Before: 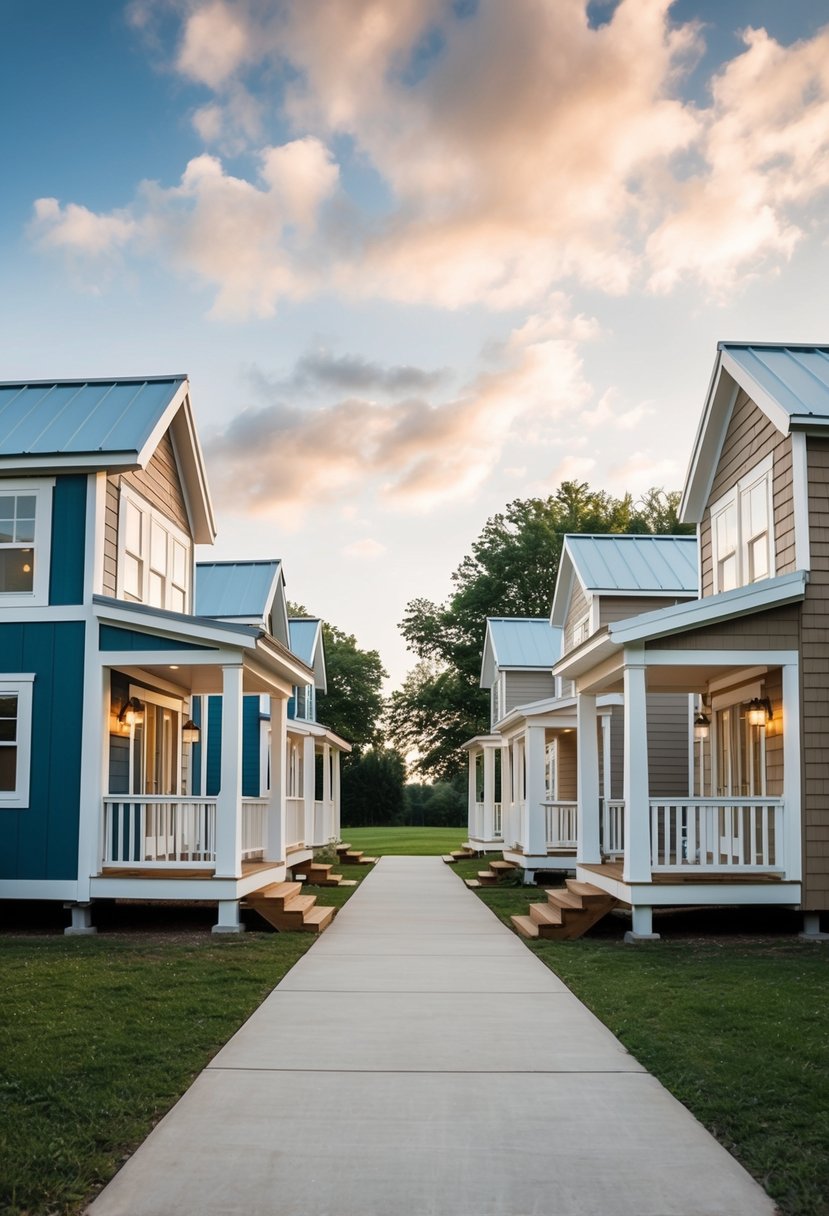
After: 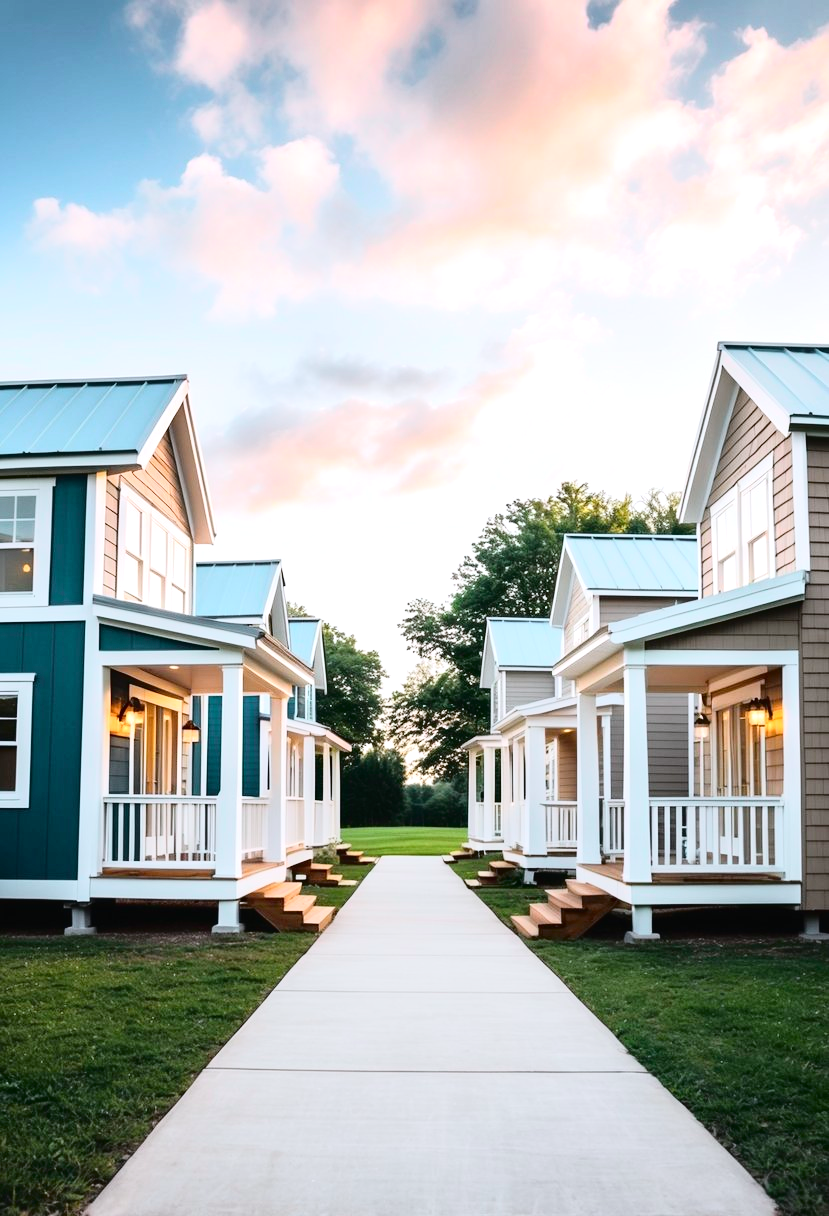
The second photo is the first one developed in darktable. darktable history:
exposure: black level correction 0, exposure 0.7 EV, compensate exposure bias true, compensate highlight preservation false
tone curve: curves: ch0 [(0, 0.014) (0.17, 0.099) (0.398, 0.423) (0.728, 0.808) (0.877, 0.91) (0.99, 0.955)]; ch1 [(0, 0) (0.377, 0.325) (0.493, 0.491) (0.505, 0.504) (0.515, 0.515) (0.554, 0.575) (0.623, 0.643) (0.701, 0.718) (1, 1)]; ch2 [(0, 0) (0.423, 0.453) (0.481, 0.485) (0.501, 0.501) (0.531, 0.527) (0.586, 0.597) (0.663, 0.706) (0.717, 0.753) (1, 0.991)], color space Lab, independent channels
white balance: red 0.984, blue 1.059
